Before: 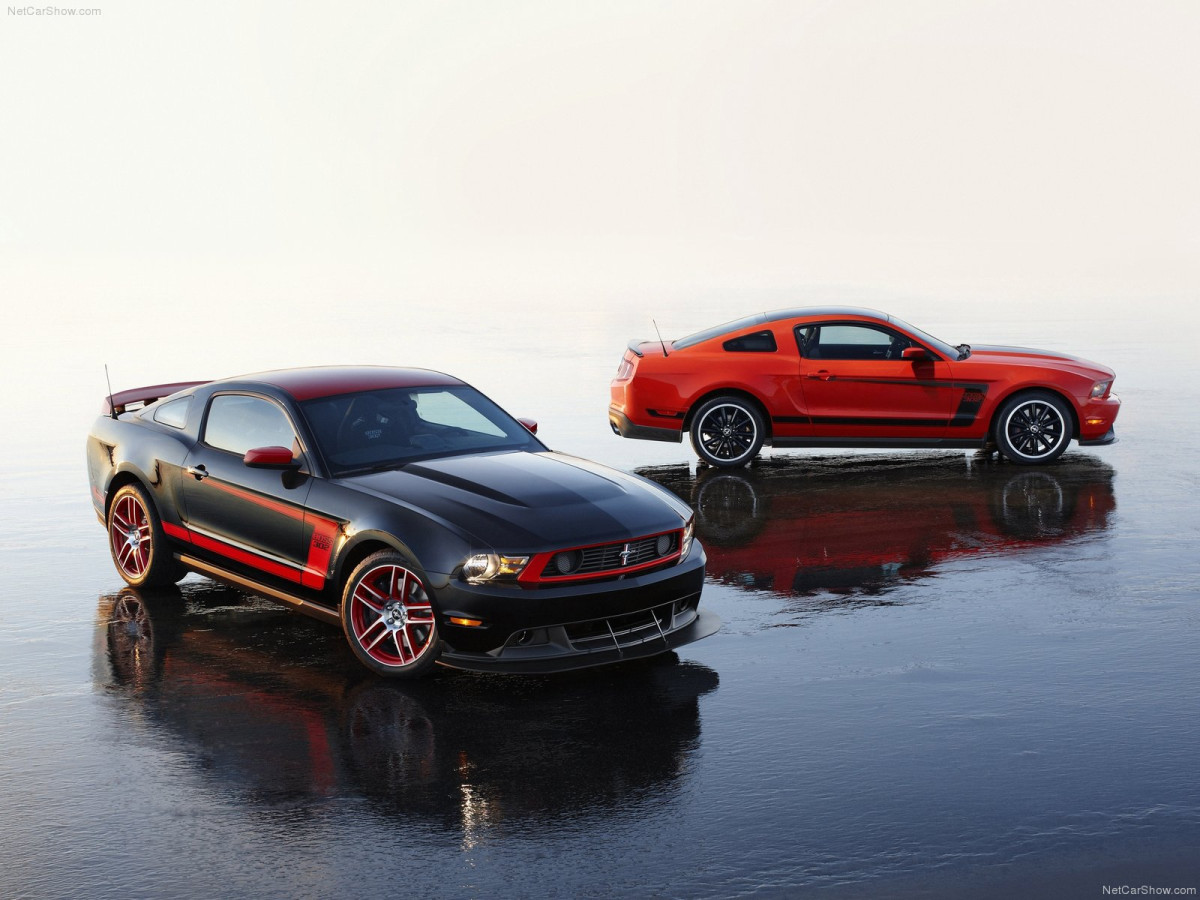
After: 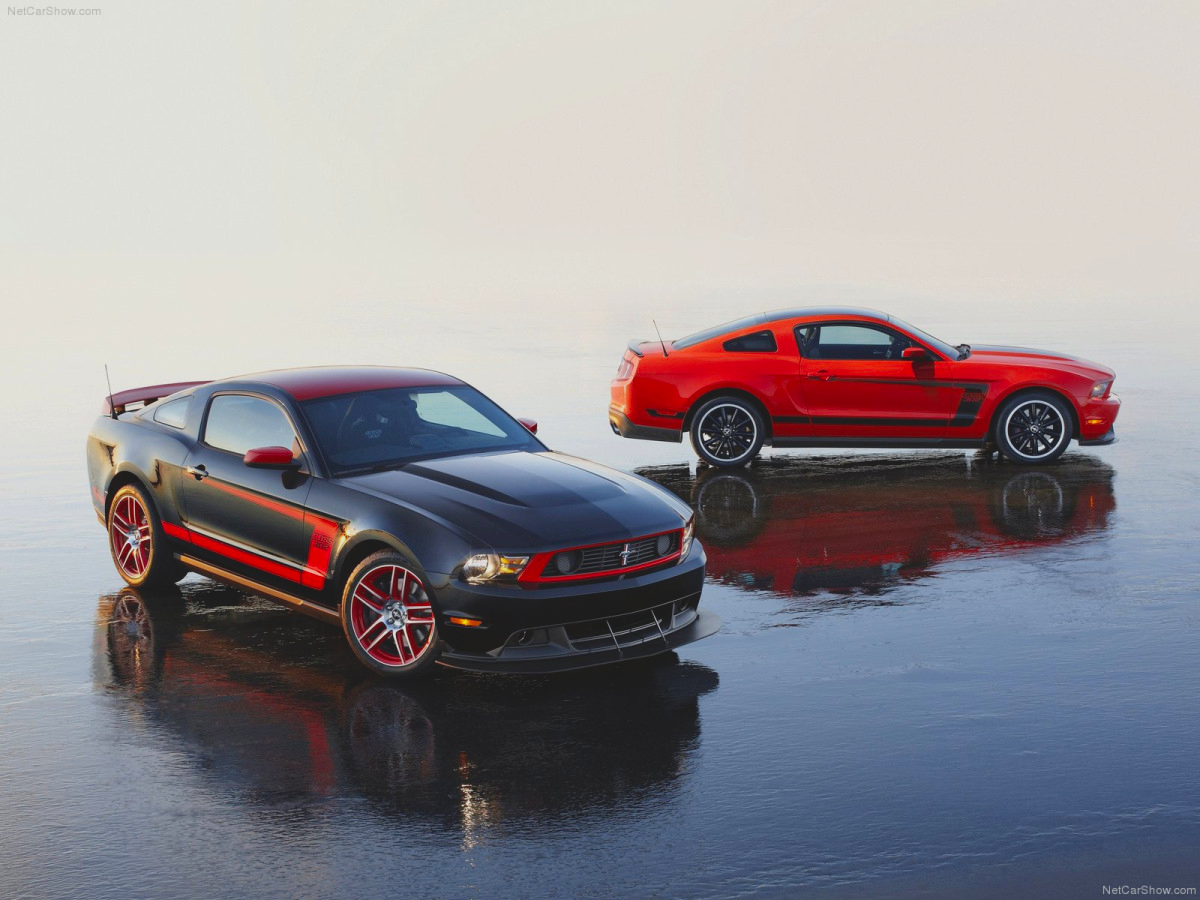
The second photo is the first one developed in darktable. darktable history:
contrast brightness saturation: contrast -0.179, saturation 0.186
